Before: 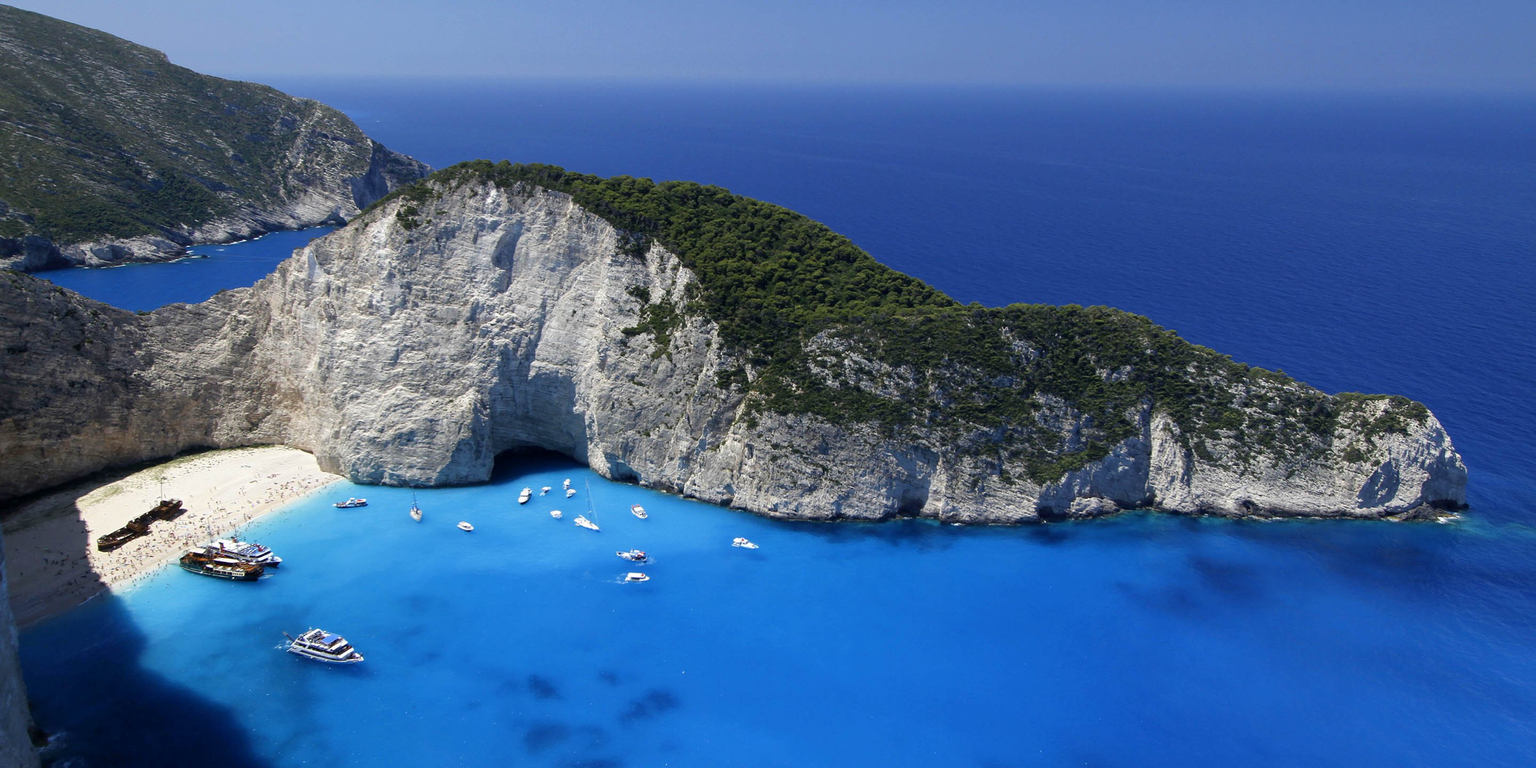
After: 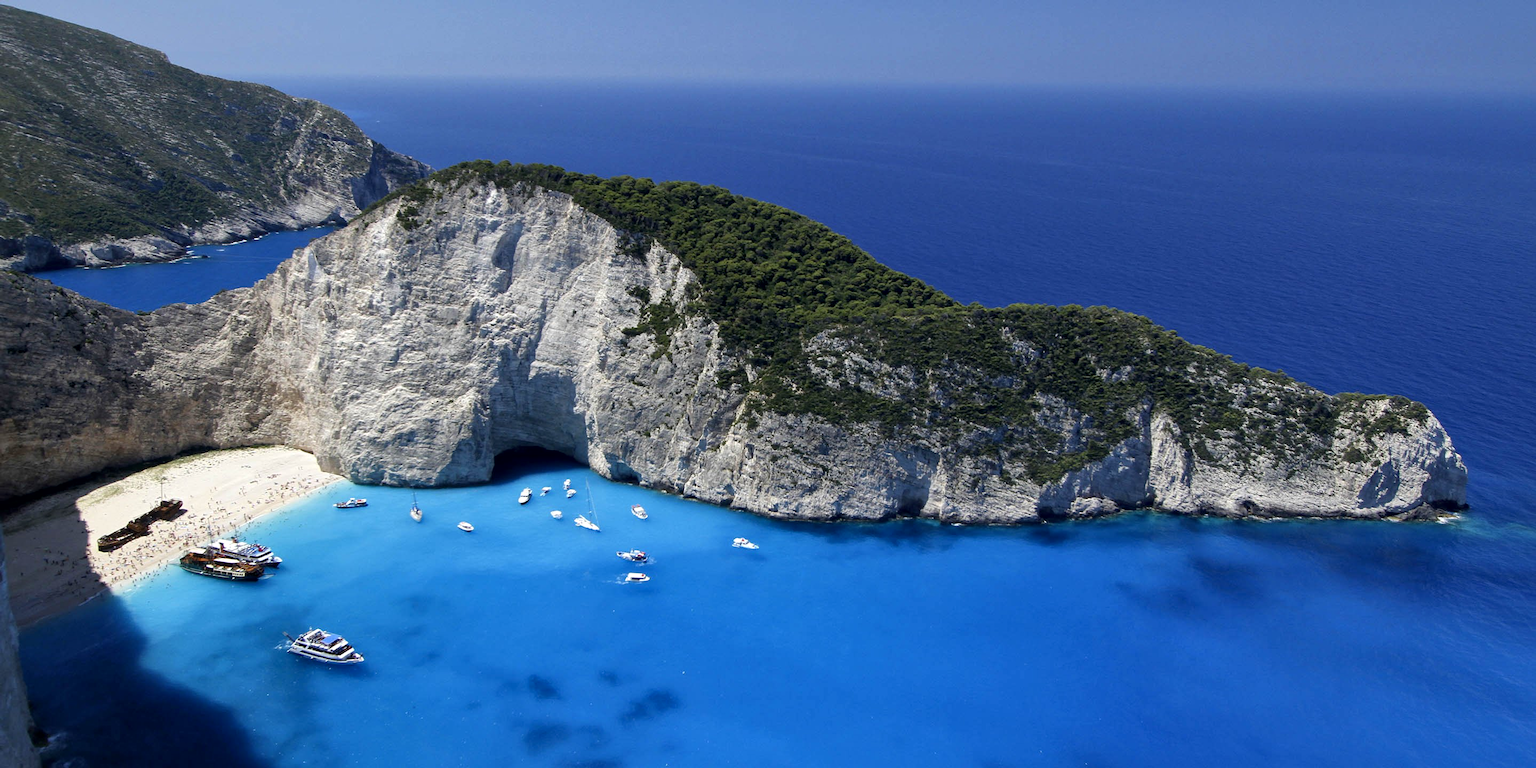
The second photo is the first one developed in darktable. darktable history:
local contrast: mode bilateral grid, contrast 24, coarseness 51, detail 122%, midtone range 0.2
